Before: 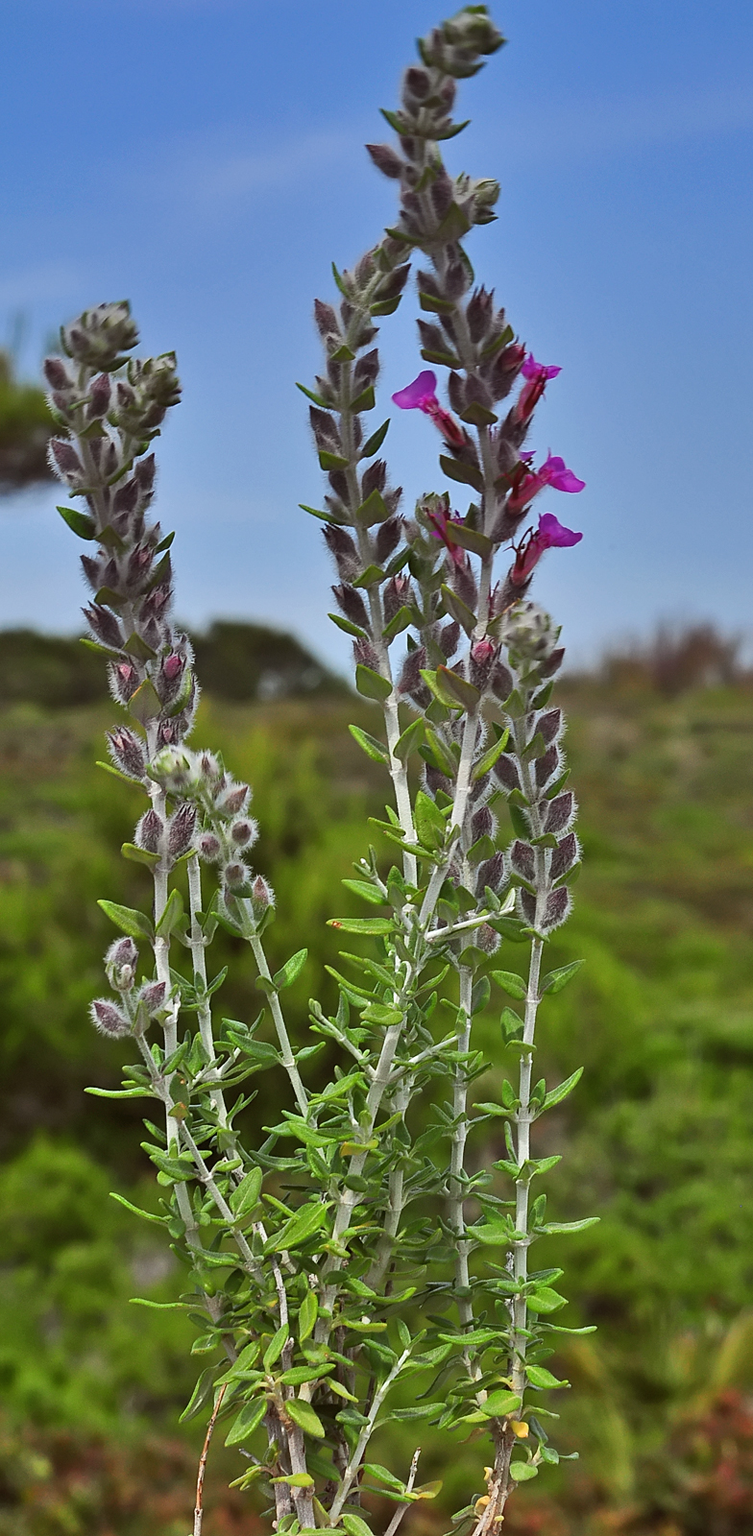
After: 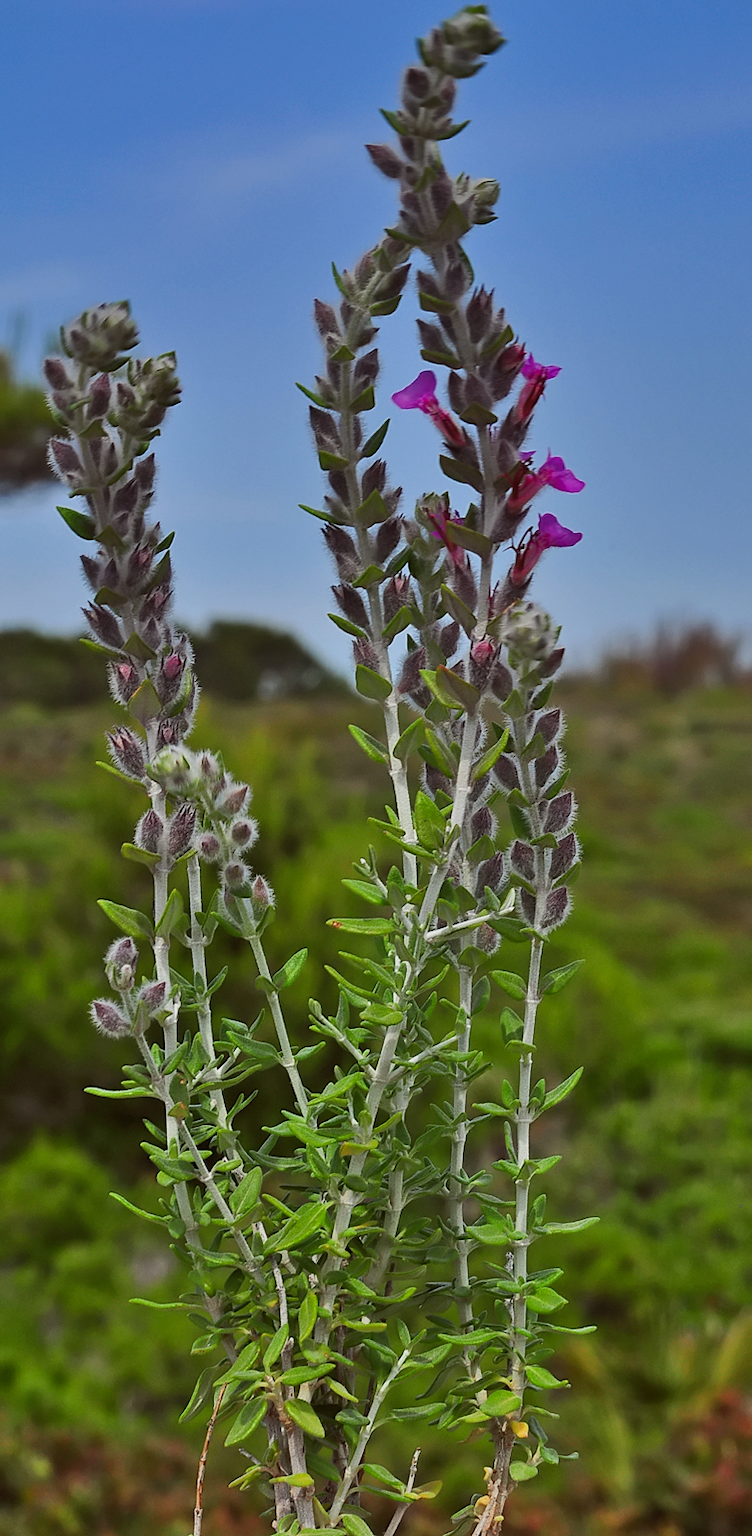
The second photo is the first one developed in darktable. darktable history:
shadows and highlights: radius 121.68, shadows 21.89, white point adjustment -9.59, highlights -15.66, soften with gaussian
